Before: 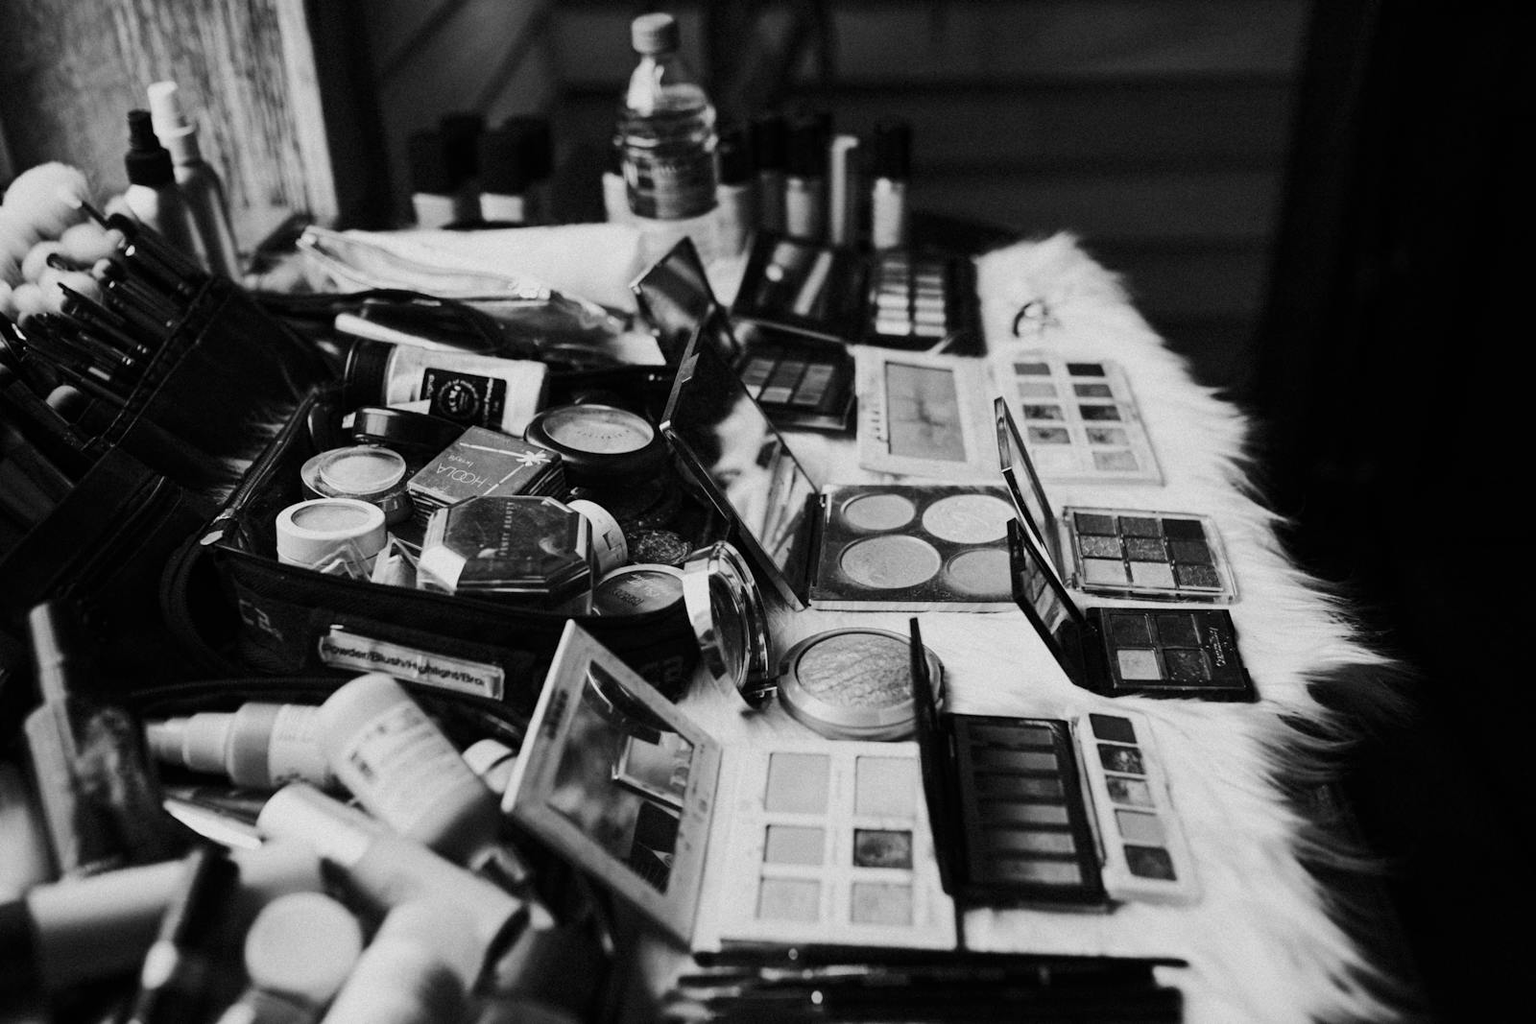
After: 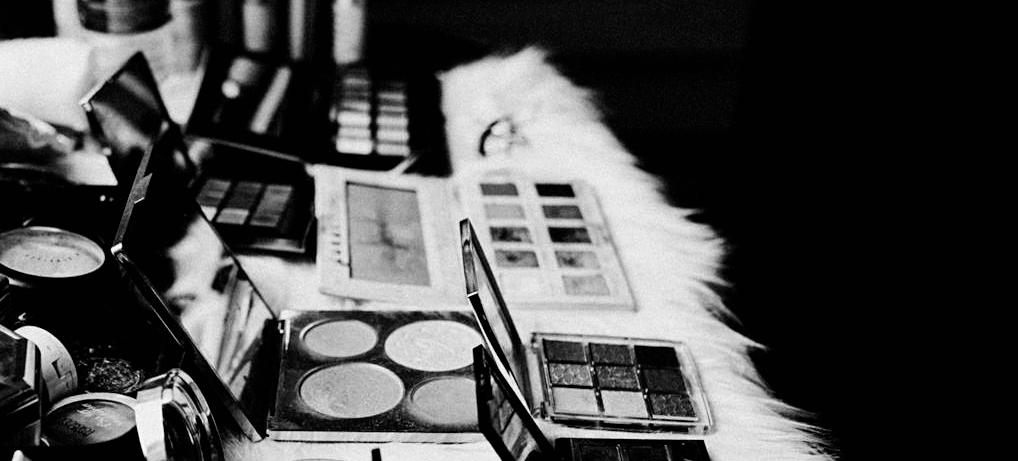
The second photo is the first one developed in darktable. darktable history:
filmic rgb: black relative exposure -8.2 EV, white relative exposure 2.2 EV, threshold 3 EV, hardness 7.11, latitude 75%, contrast 1.325, highlights saturation mix -2%, shadows ↔ highlights balance 30%, preserve chrominance no, color science v5 (2021), contrast in shadows safe, contrast in highlights safe, enable highlight reconstruction true
sharpen: amount 0.2
crop: left 36.005%, top 18.293%, right 0.31%, bottom 38.444%
